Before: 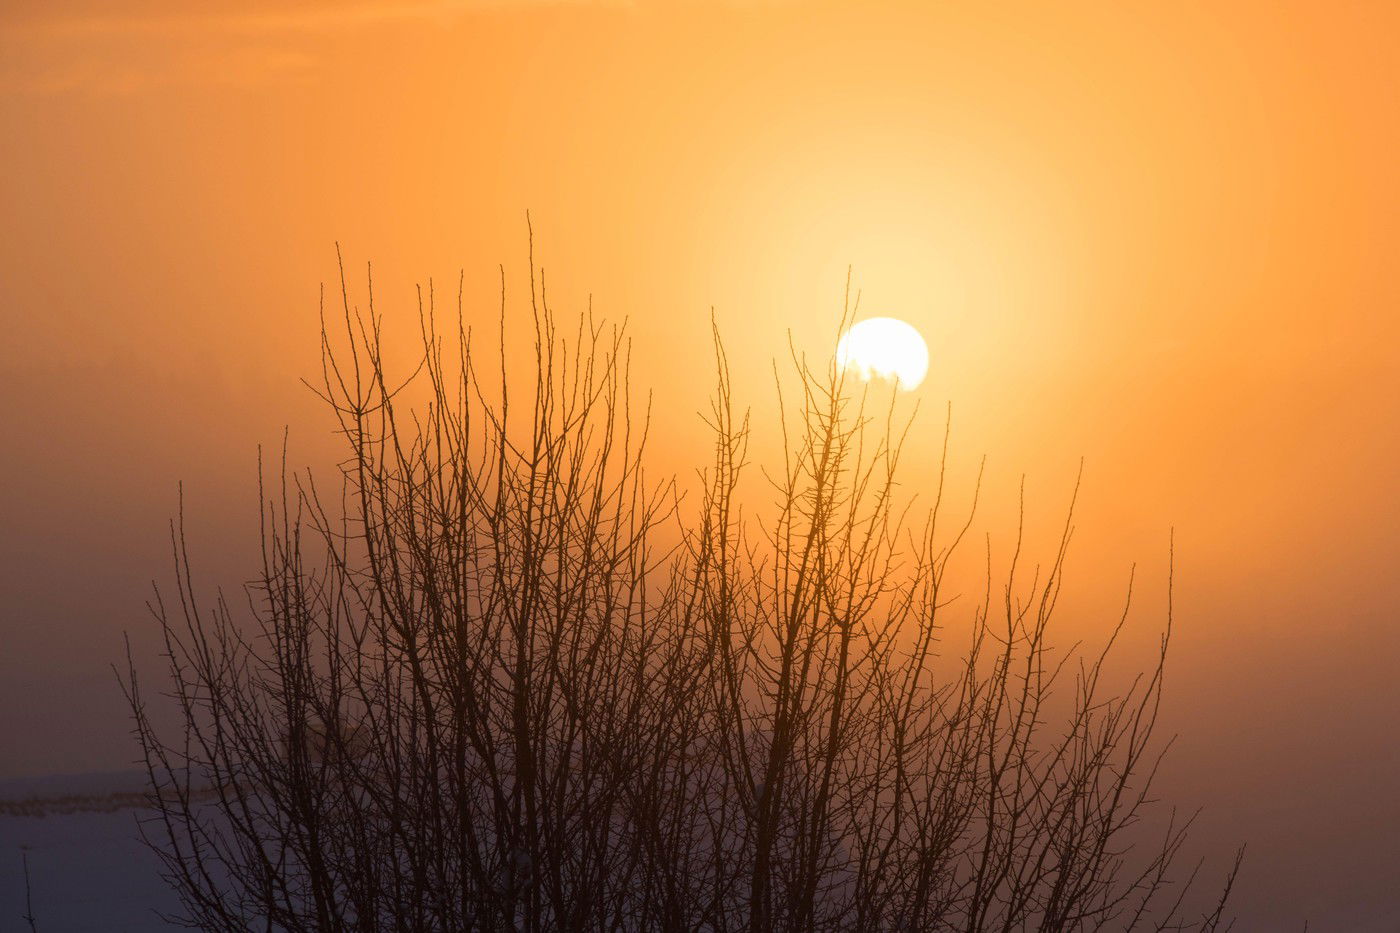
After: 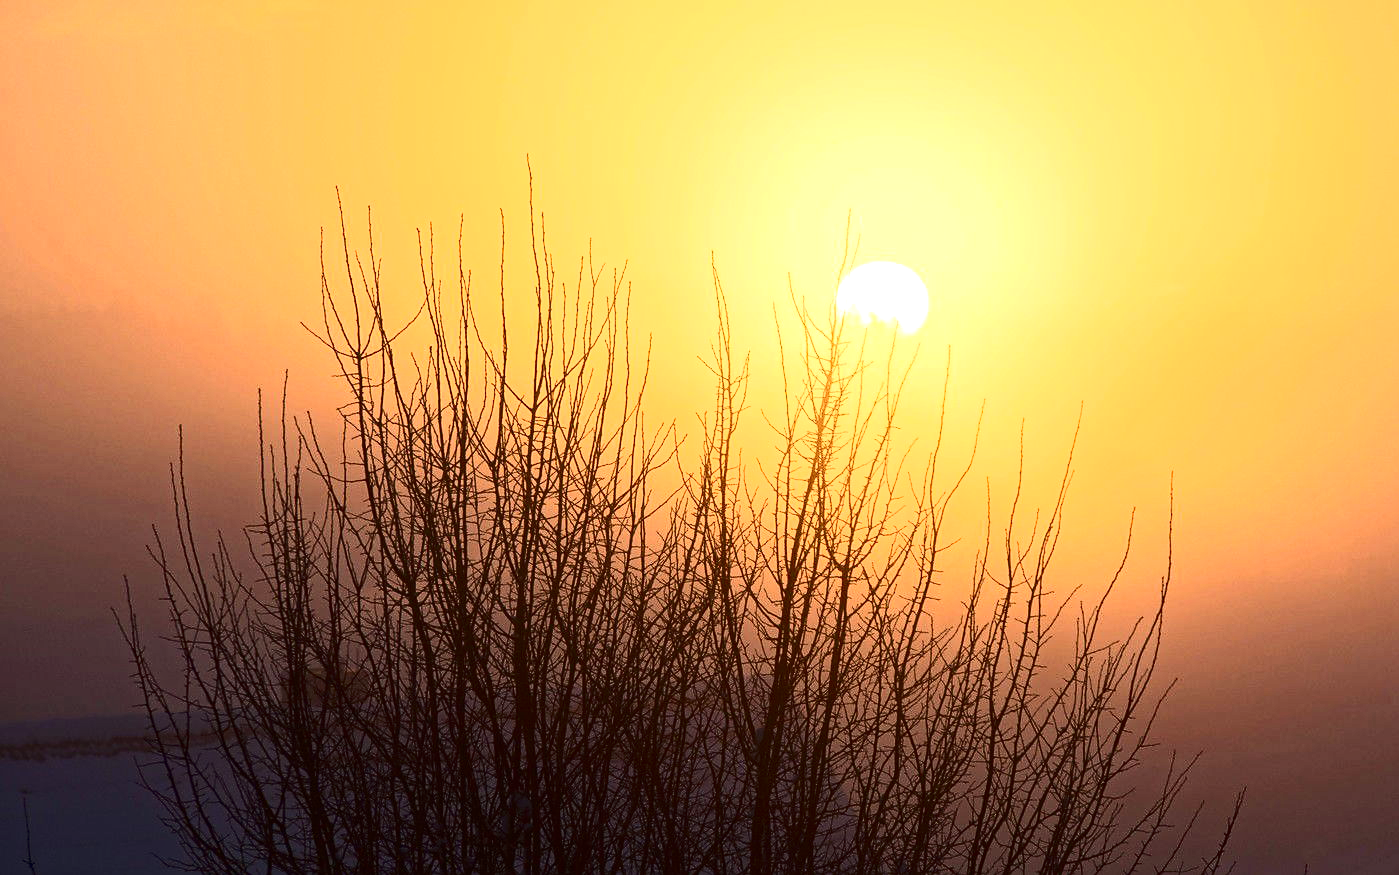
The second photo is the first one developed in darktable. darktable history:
sharpen: radius 1.496, amount 0.403, threshold 1.717
haze removal: compatibility mode true, adaptive false
exposure: black level correction 0, exposure 0.691 EV, compensate exposure bias true, compensate highlight preservation false
contrast brightness saturation: contrast 0.299
crop and rotate: top 6.185%
